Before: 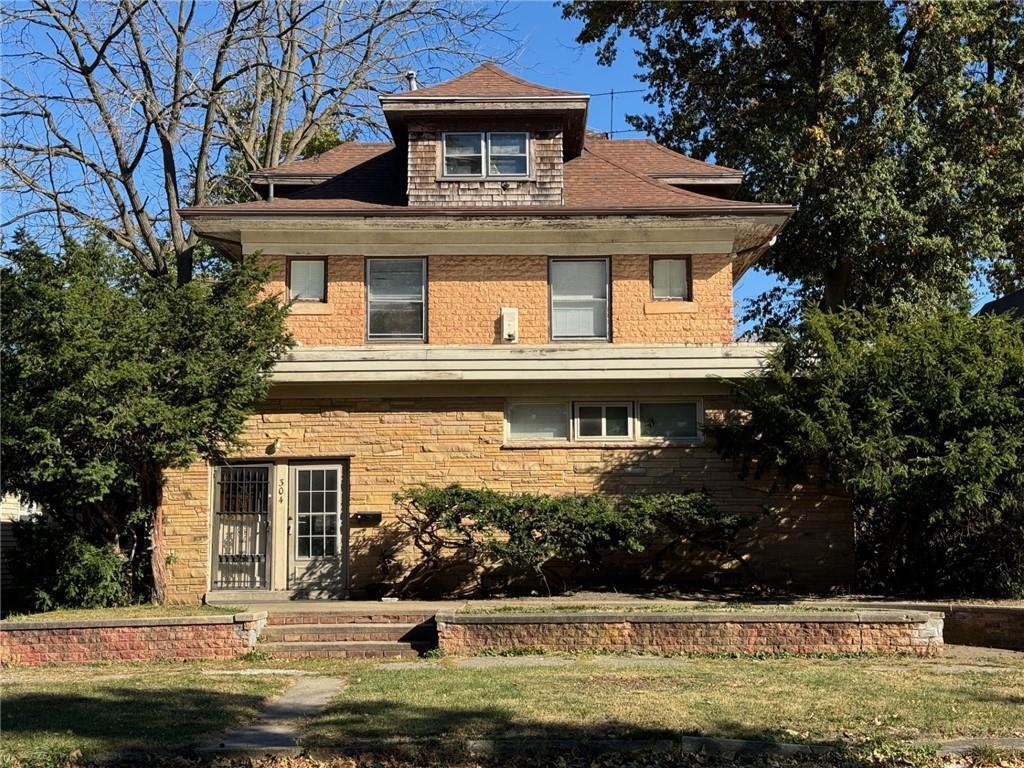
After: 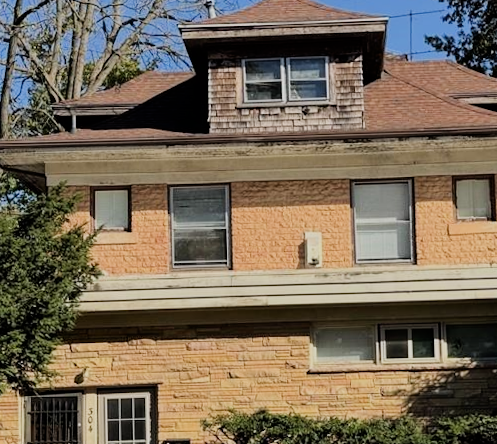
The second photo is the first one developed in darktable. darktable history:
crop: left 17.835%, top 7.675%, right 32.881%, bottom 32.213%
filmic rgb: black relative exposure -7.65 EV, white relative exposure 4.56 EV, hardness 3.61, contrast 1.05
rotate and perspective: rotation -1.32°, lens shift (horizontal) -0.031, crop left 0.015, crop right 0.985, crop top 0.047, crop bottom 0.982
